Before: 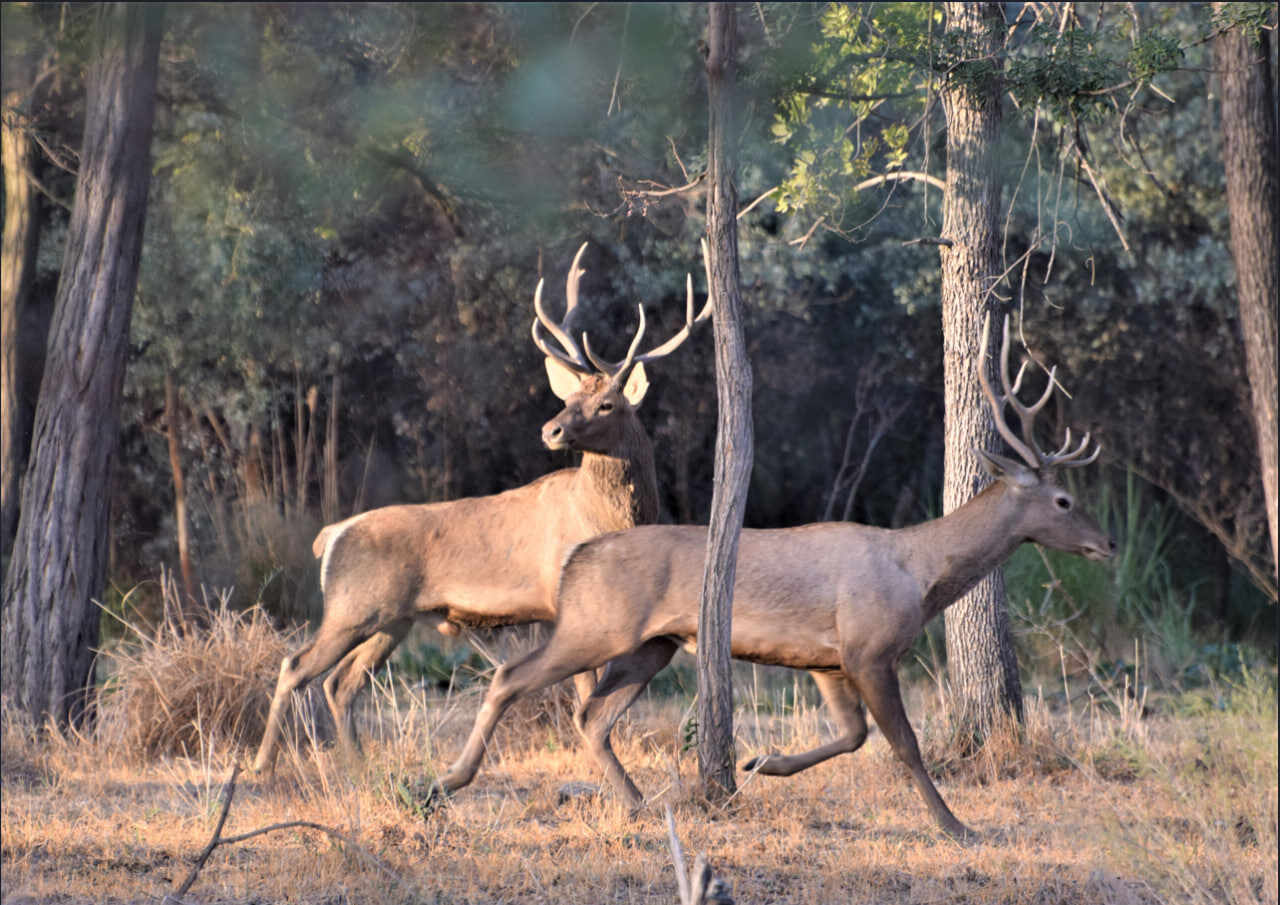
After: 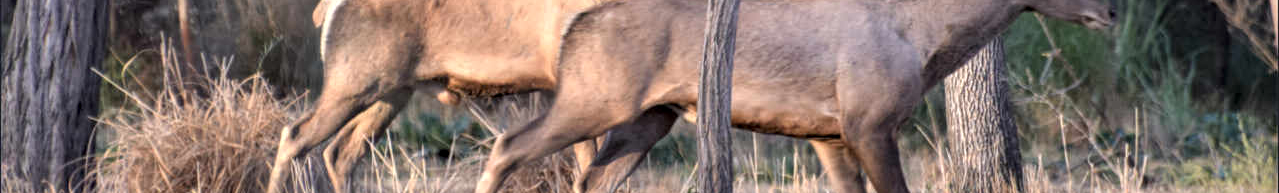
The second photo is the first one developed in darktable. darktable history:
local contrast: detail 130%
crop and rotate: top 58.787%, bottom 19.849%
